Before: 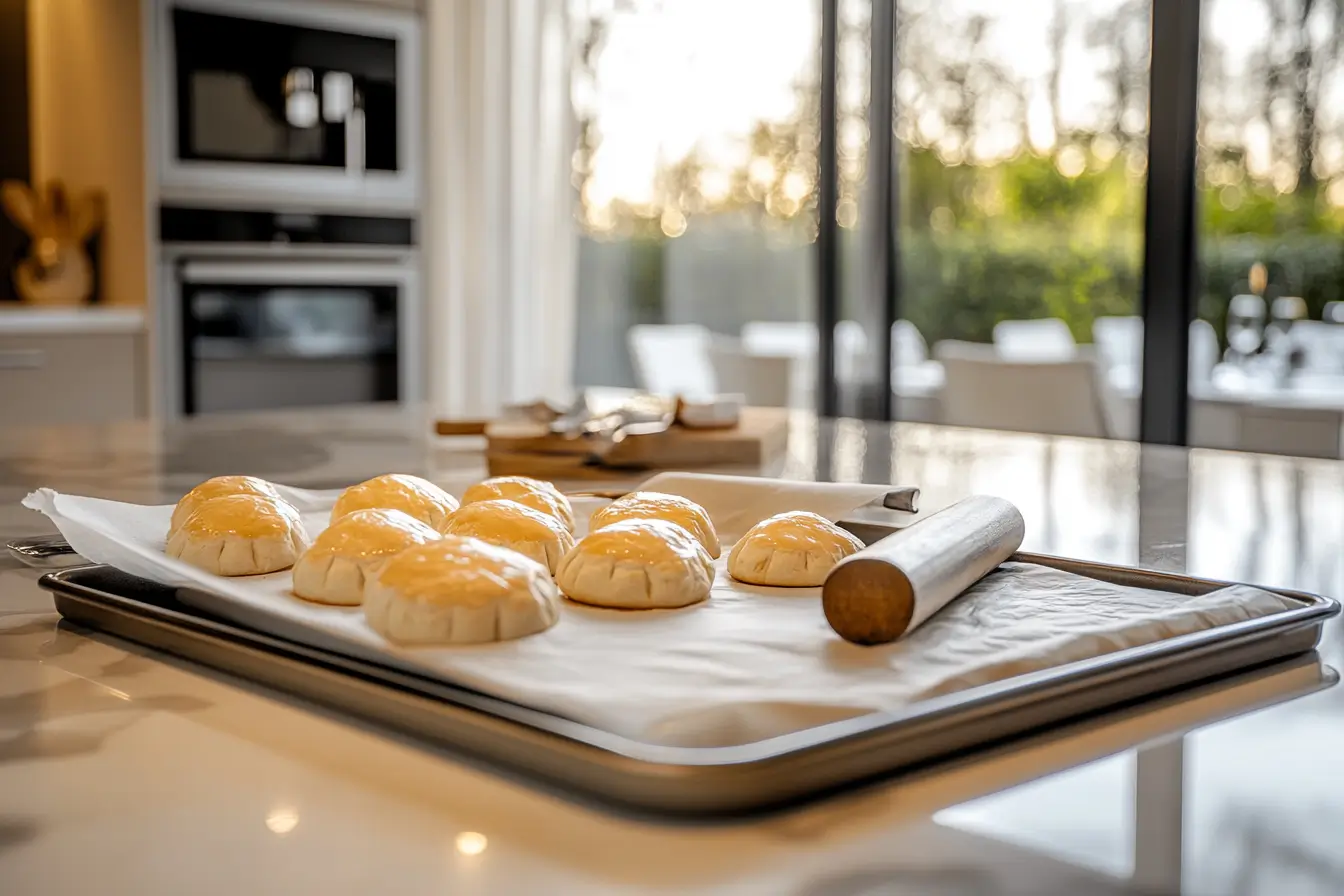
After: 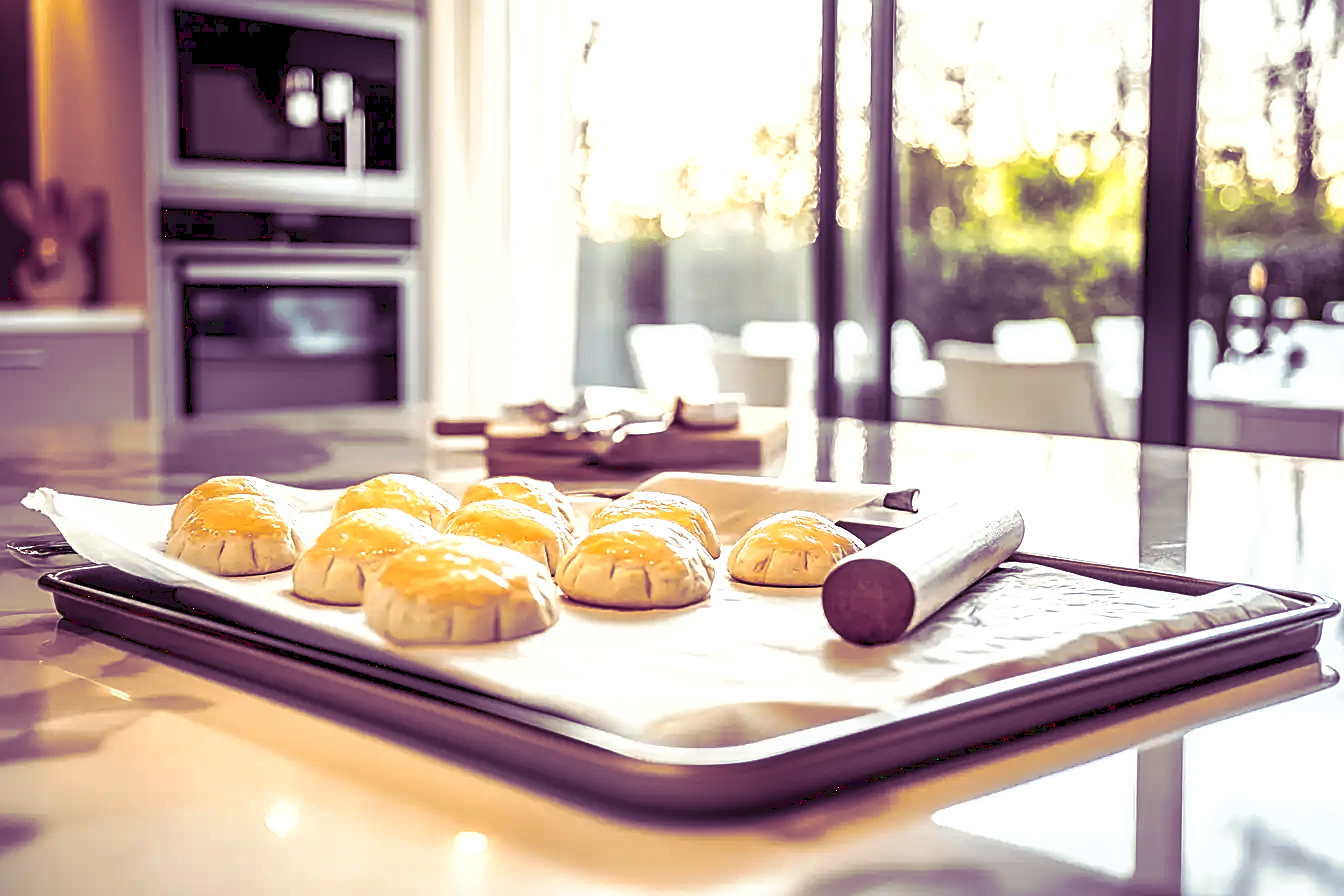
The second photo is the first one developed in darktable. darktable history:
tone curve: curves: ch0 [(0, 0.081) (0.483, 0.453) (0.881, 0.992)]
exposure: exposure 0.6 EV, compensate highlight preservation false
sharpen: on, module defaults
split-toning: shadows › hue 277.2°, shadows › saturation 0.74
